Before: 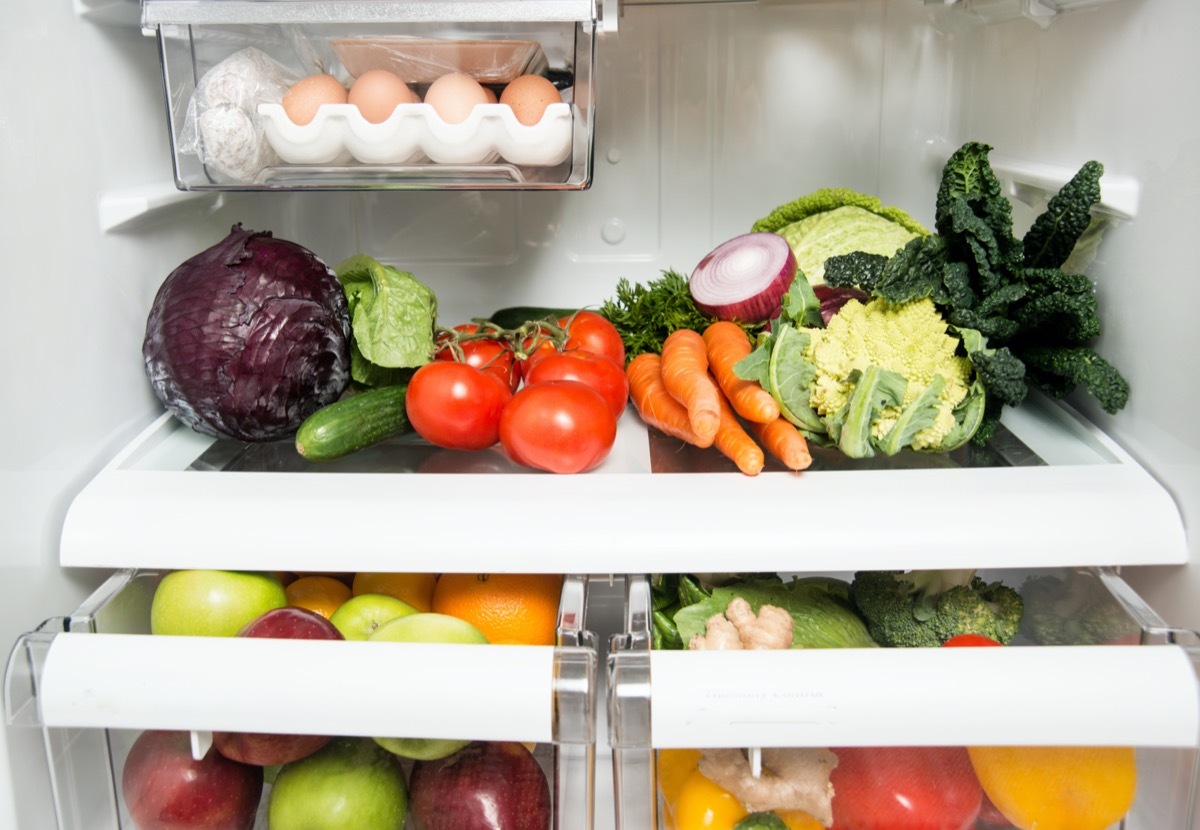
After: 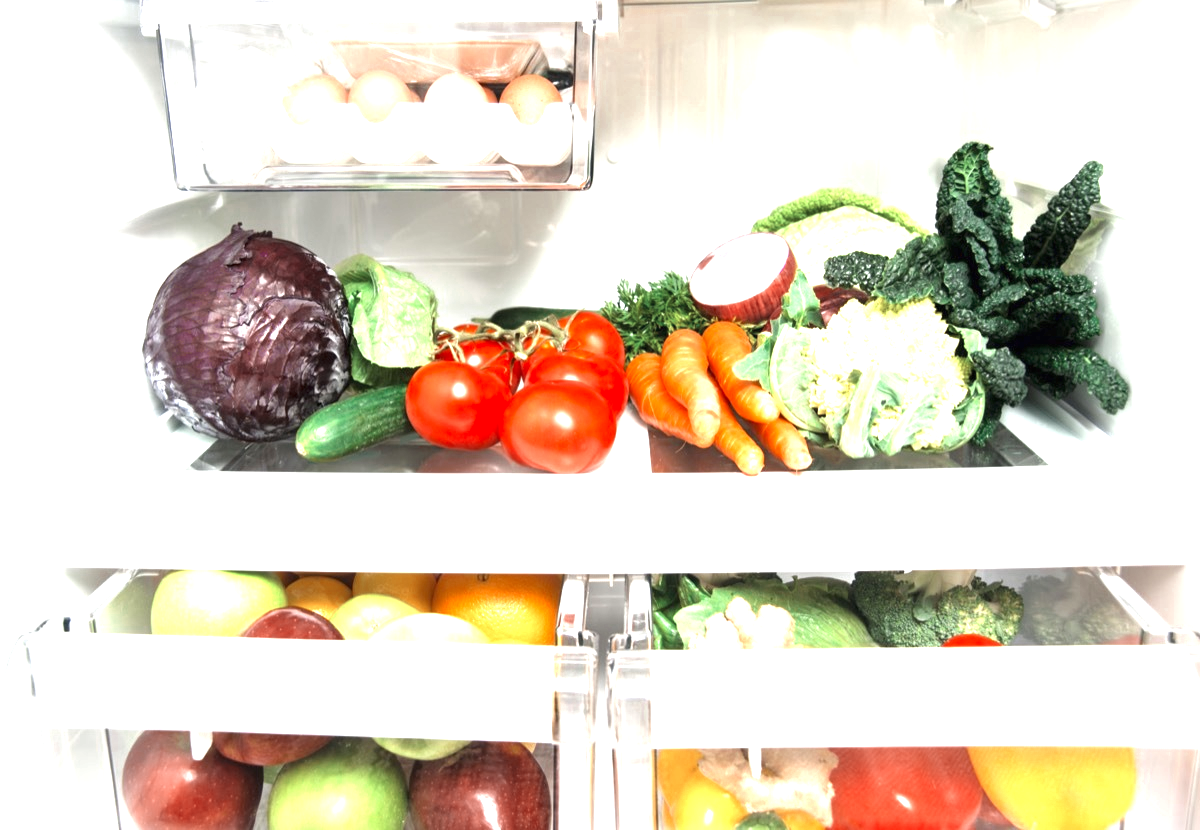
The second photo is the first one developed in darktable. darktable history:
exposure: black level correction 0, exposure 1.68 EV, compensate highlight preservation false
color zones: curves: ch0 [(0, 0.5) (0.125, 0.4) (0.25, 0.5) (0.375, 0.4) (0.5, 0.4) (0.625, 0.6) (0.75, 0.6) (0.875, 0.5)]; ch1 [(0, 0.35) (0.125, 0.45) (0.25, 0.35) (0.375, 0.35) (0.5, 0.35) (0.625, 0.35) (0.75, 0.45) (0.875, 0.35)]; ch2 [(0, 0.6) (0.125, 0.5) (0.25, 0.5) (0.375, 0.6) (0.5, 0.6) (0.625, 0.5) (0.75, 0.5) (0.875, 0.5)]
